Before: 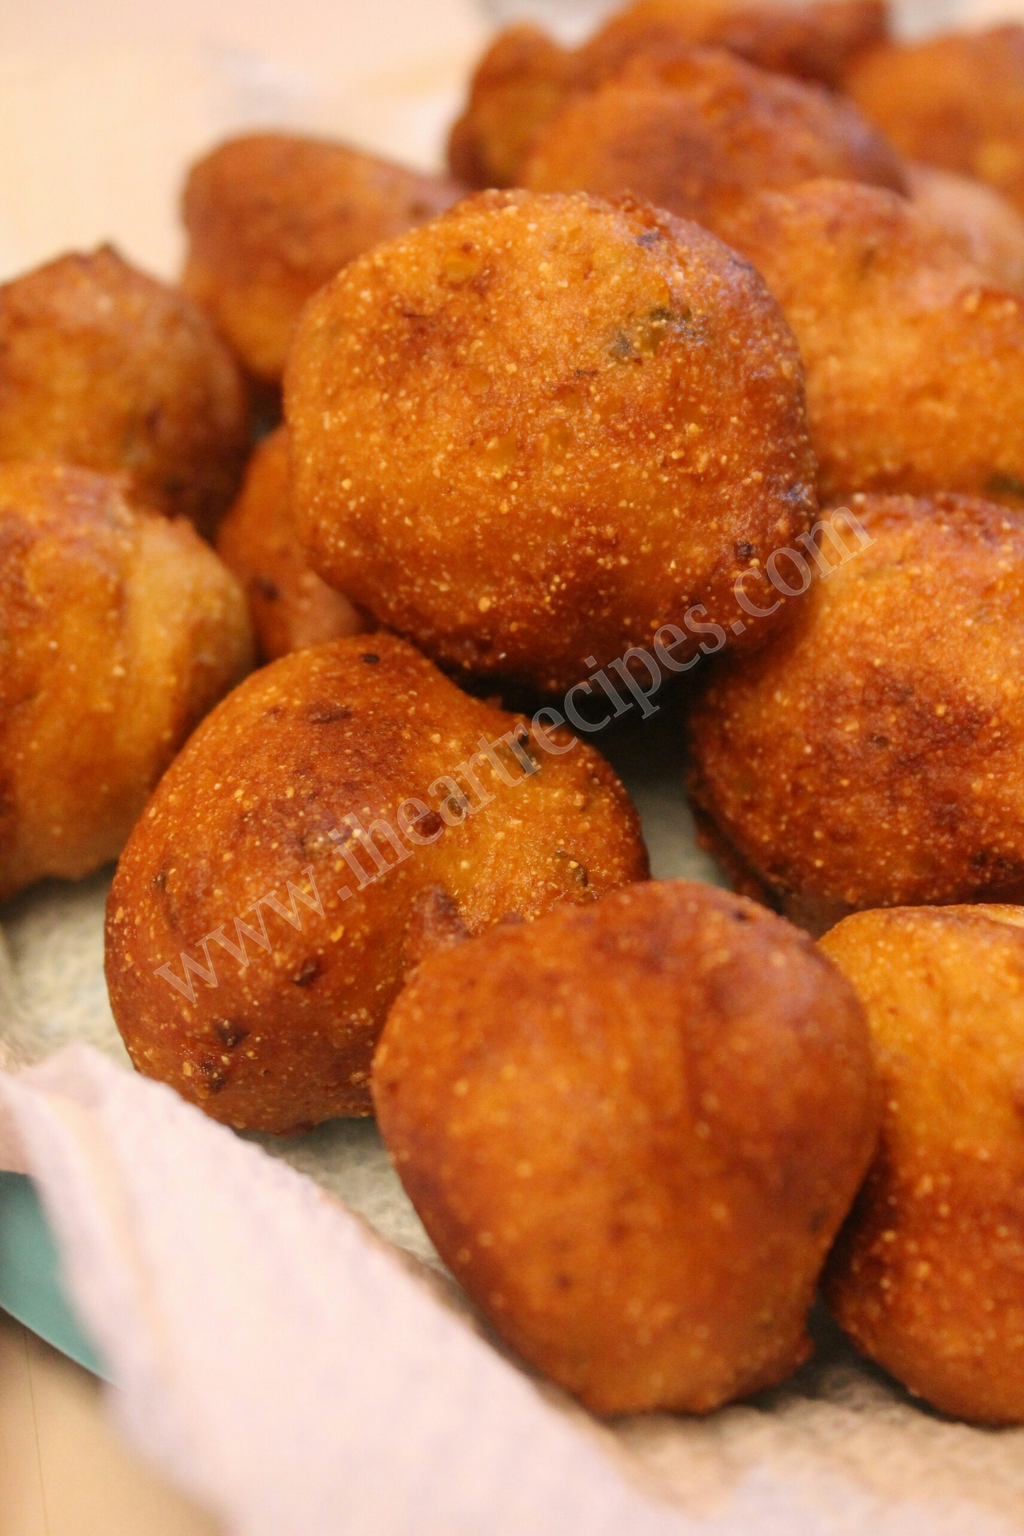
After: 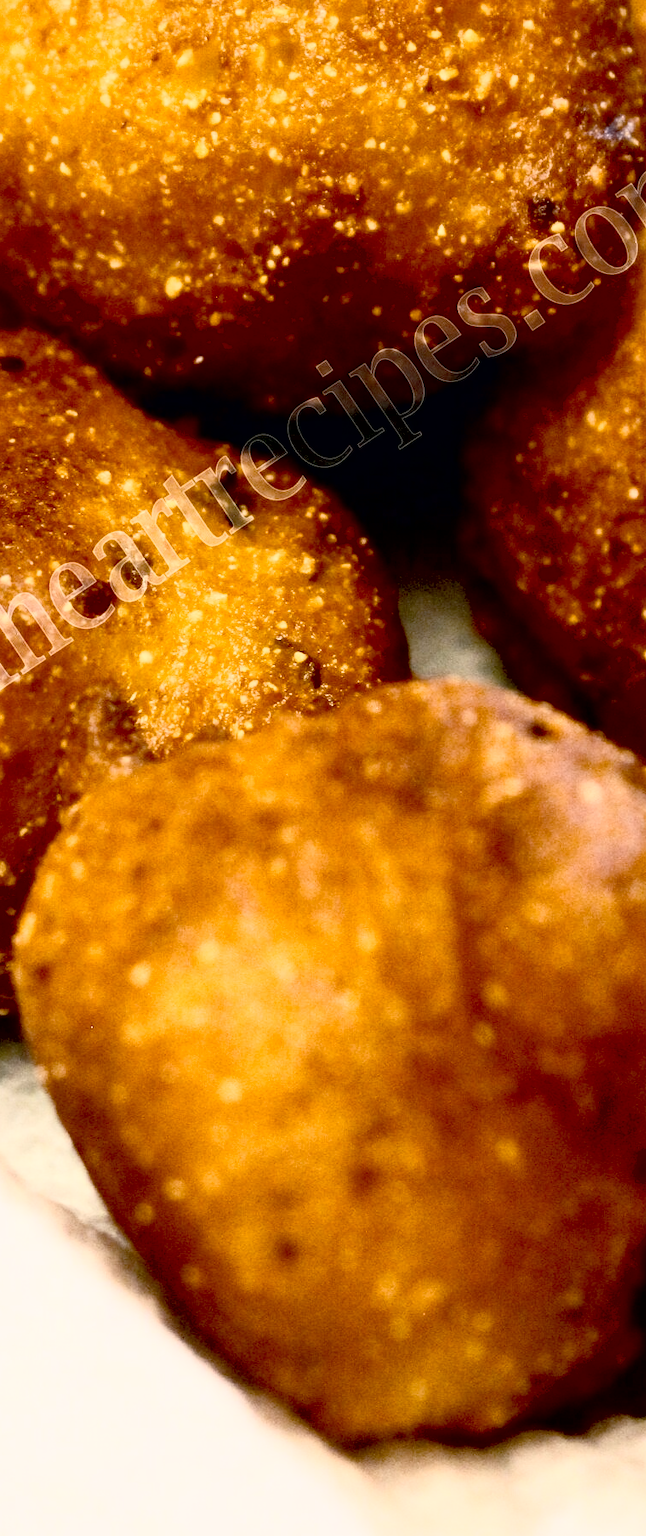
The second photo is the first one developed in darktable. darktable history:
crop: left 35.432%, top 26.233%, right 20.145%, bottom 3.432%
color correction: highlights a* 0.207, highlights b* 2.7, shadows a* -0.874, shadows b* -4.78
contrast brightness saturation: contrast 0.57, brightness 0.57, saturation -0.34
exposure: black level correction 0.056, exposure -0.039 EV, compensate highlight preservation false
